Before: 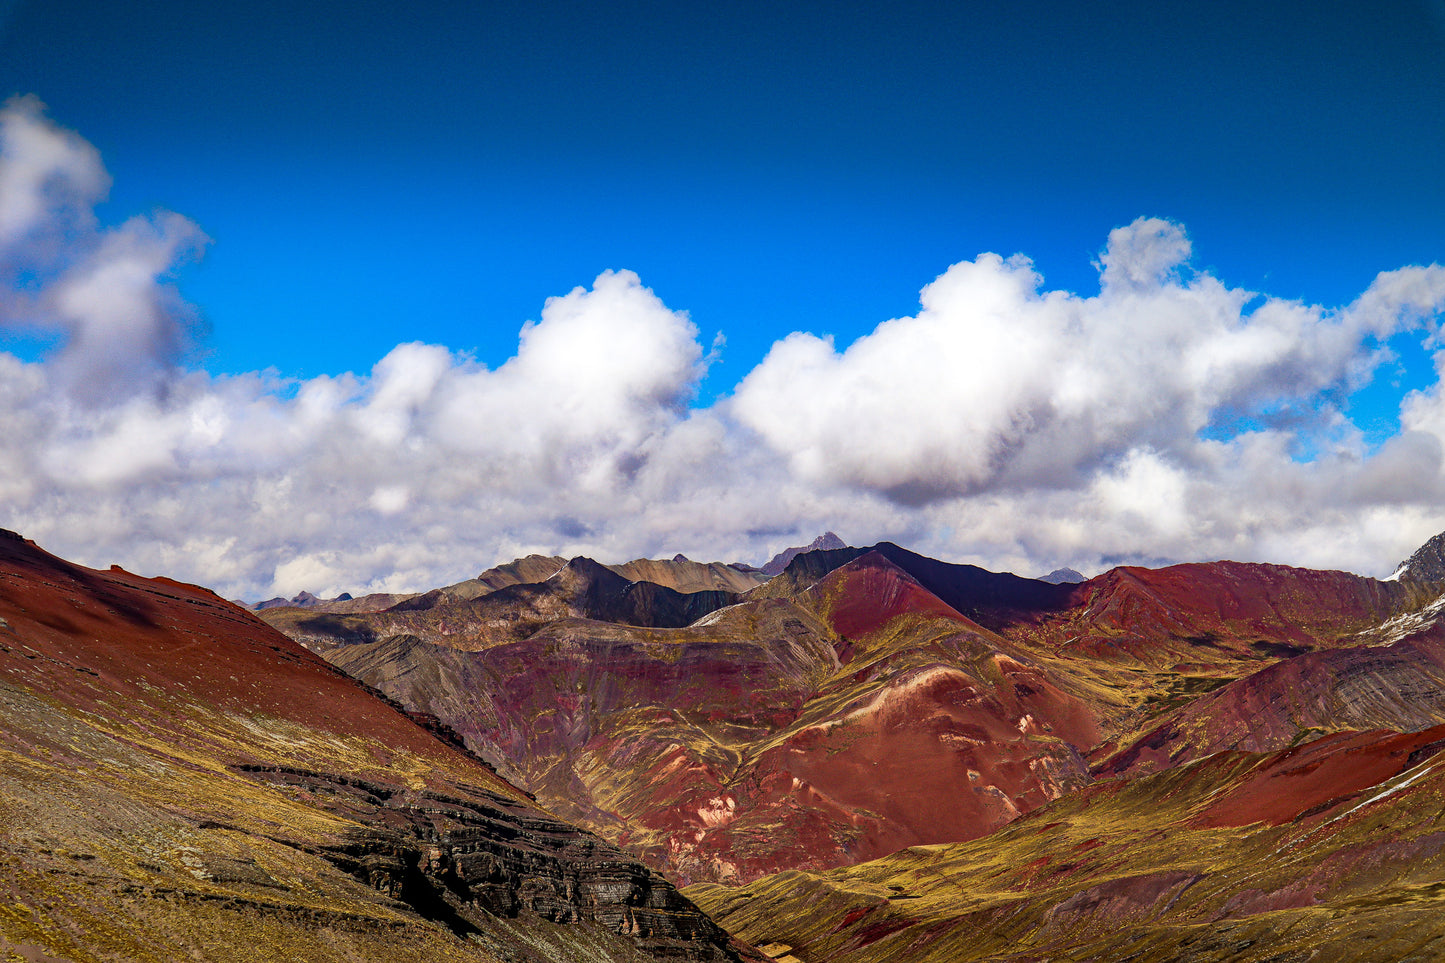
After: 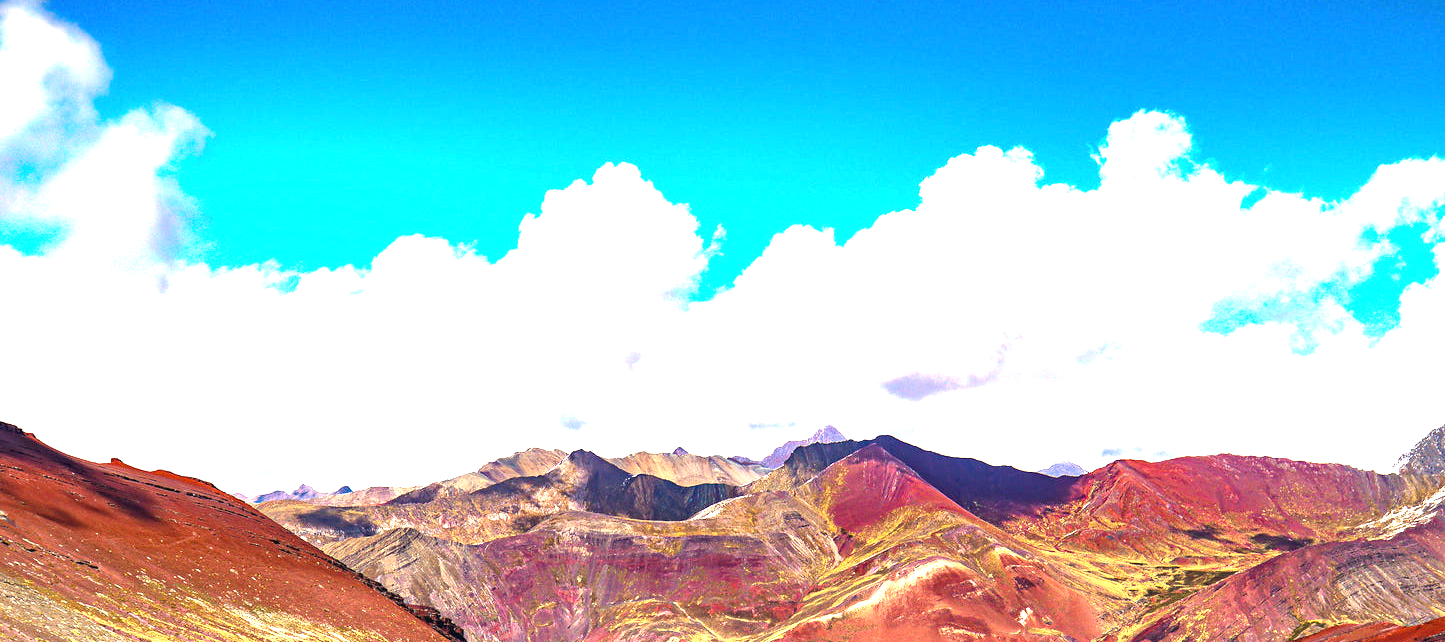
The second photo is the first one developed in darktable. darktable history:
crop: top 11.166%, bottom 22.168%
exposure: black level correction 0, exposure 2.088 EV, compensate exposure bias true, compensate highlight preservation false
